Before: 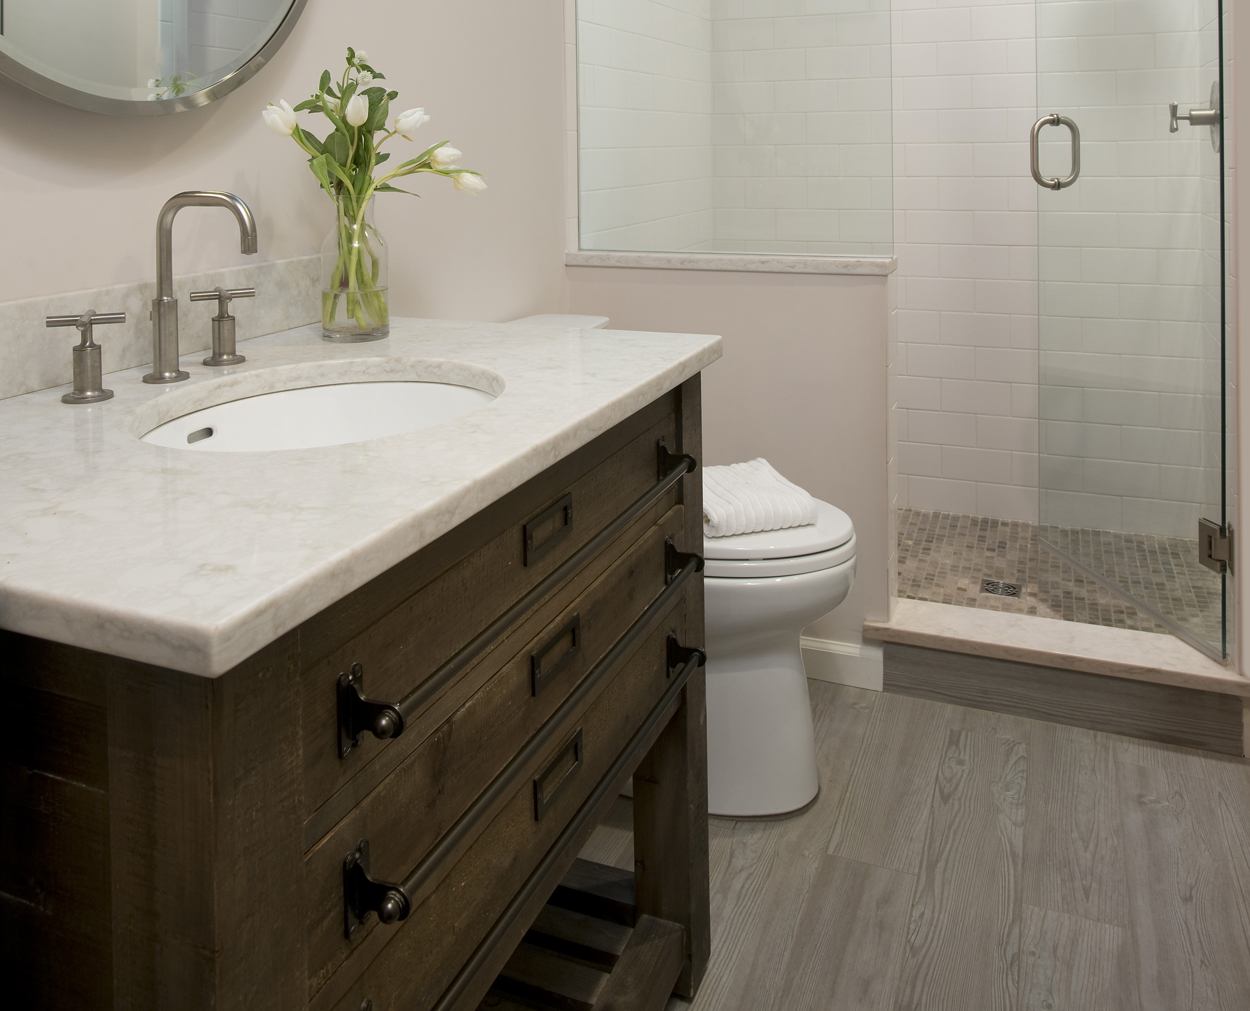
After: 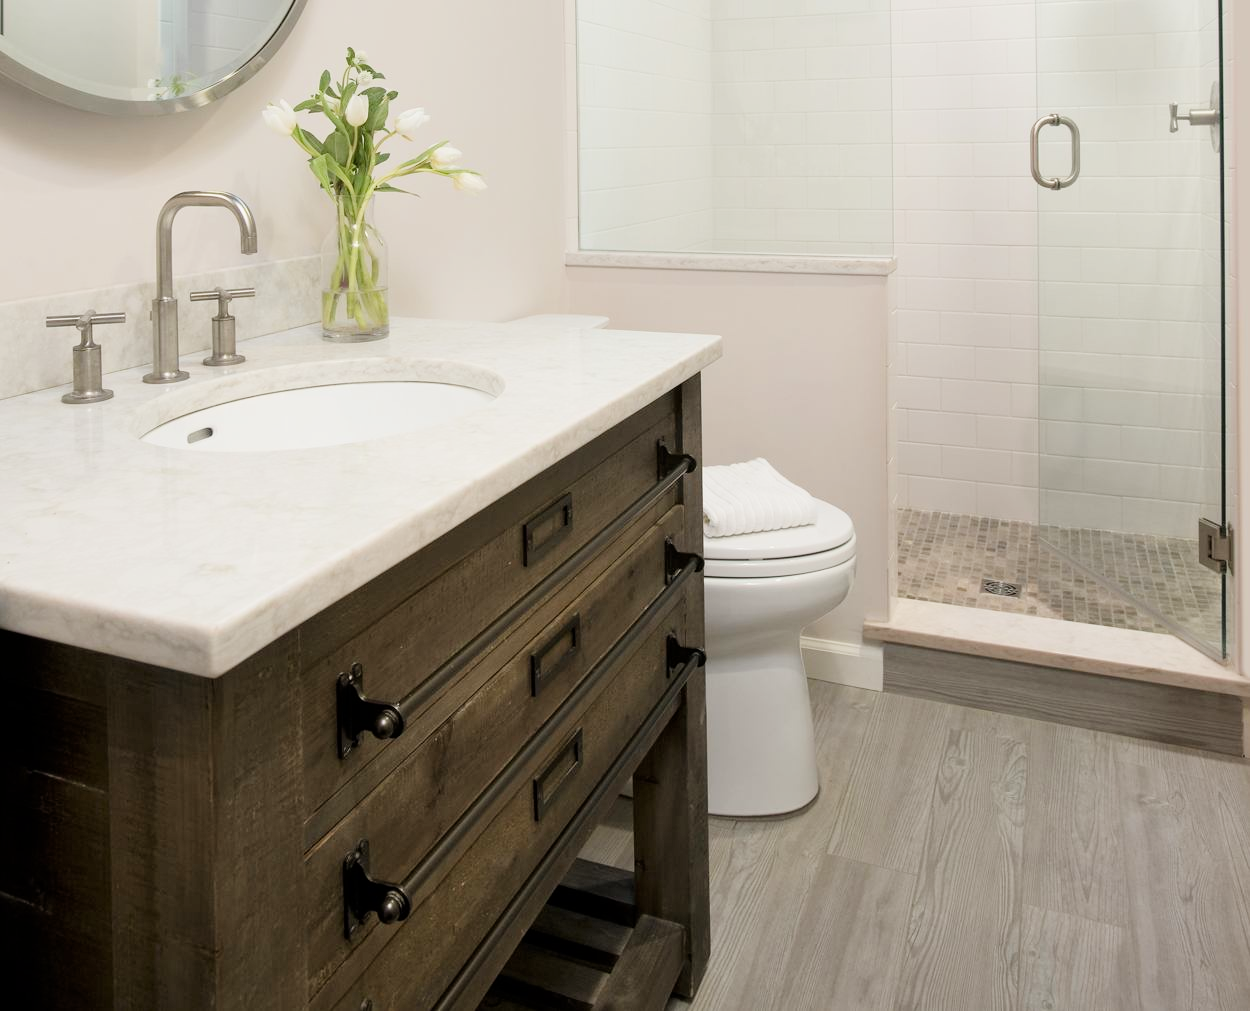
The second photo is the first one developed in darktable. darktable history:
filmic rgb: hardness 4.17
exposure: black level correction 0, exposure 1 EV, compensate highlight preservation false
